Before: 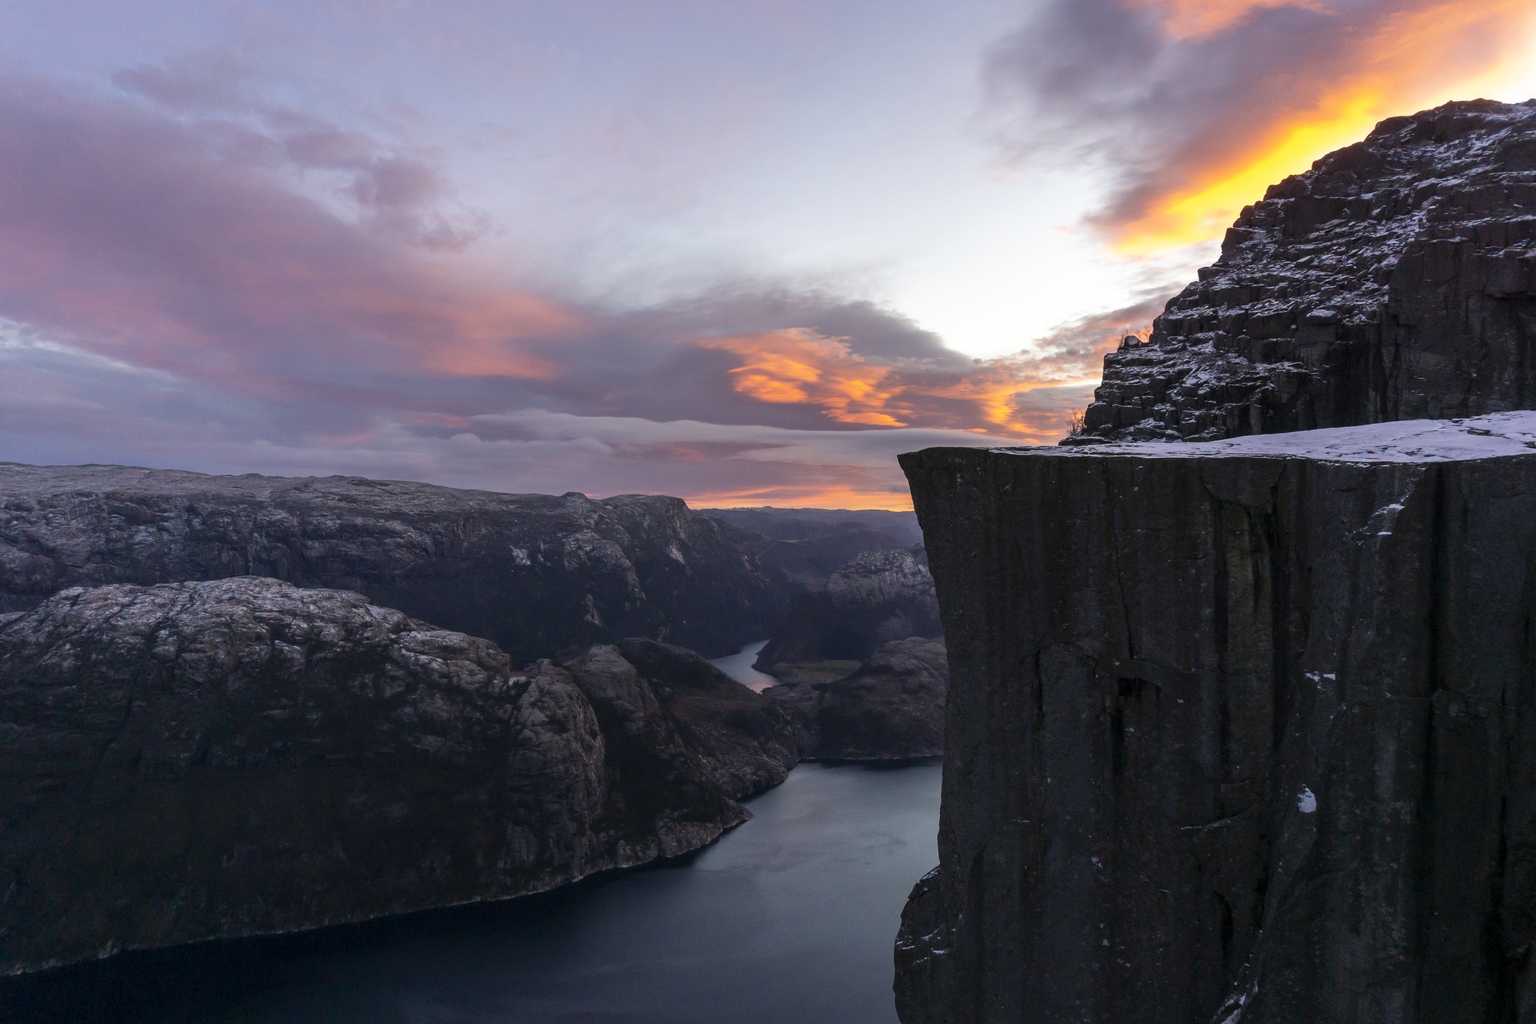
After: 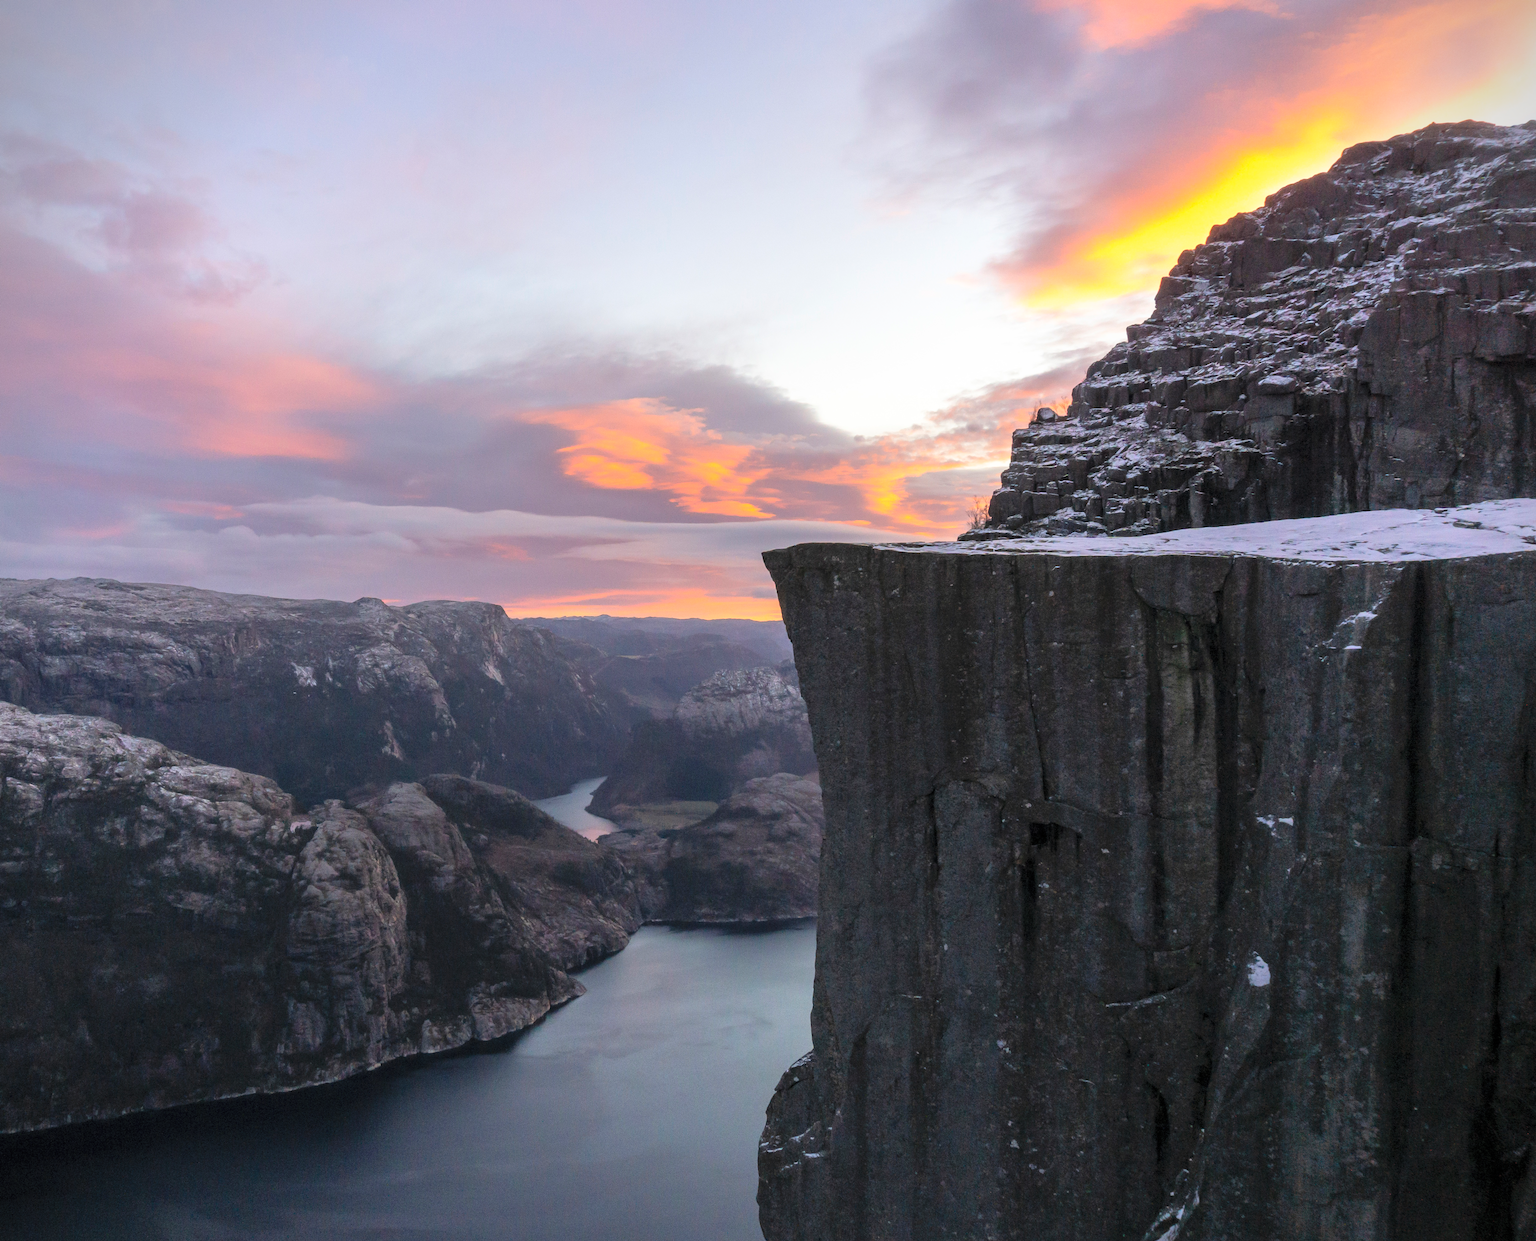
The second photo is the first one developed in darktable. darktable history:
crop: left 17.582%, bottom 0.031%
contrast brightness saturation: brightness 0.28
vignetting: fall-off start 91.19%
